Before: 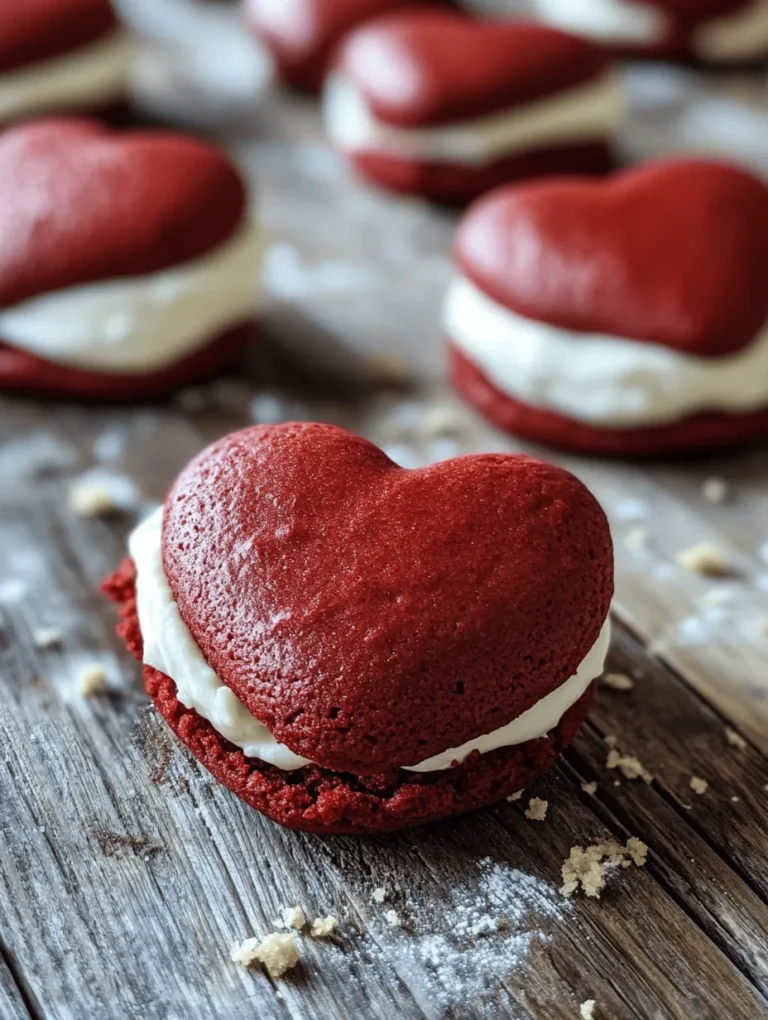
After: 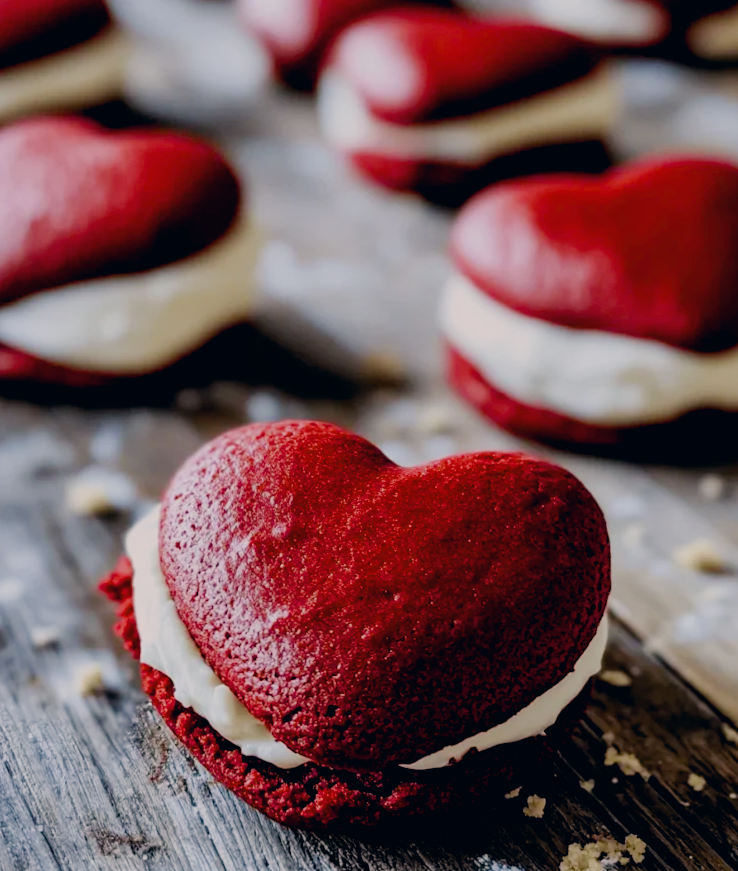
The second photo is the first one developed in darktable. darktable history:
filmic rgb: black relative exposure -7.32 EV, white relative exposure 5.09 EV, hardness 3.2
crop and rotate: angle 0.2°, left 0.275%, right 3.127%, bottom 14.18%
color balance rgb: perceptual saturation grading › global saturation 35%, perceptual saturation grading › highlights -30%, perceptual saturation grading › shadows 35%, perceptual brilliance grading › global brilliance 3%, perceptual brilliance grading › highlights -3%, perceptual brilliance grading › shadows 3%
color correction: highlights a* 5.38, highlights b* 5.3, shadows a* -4.26, shadows b* -5.11
white balance: red 1.009, blue 1.027
exposure: black level correction 0.005, exposure 0.014 EV, compensate highlight preservation false
